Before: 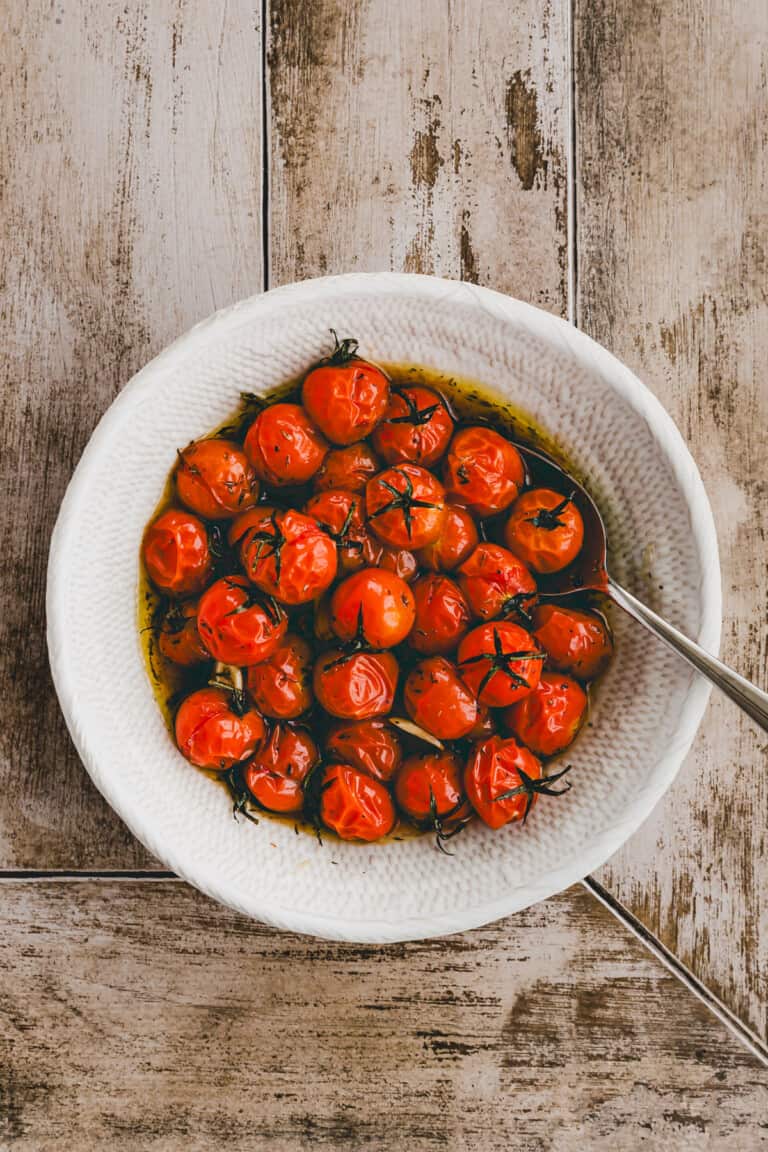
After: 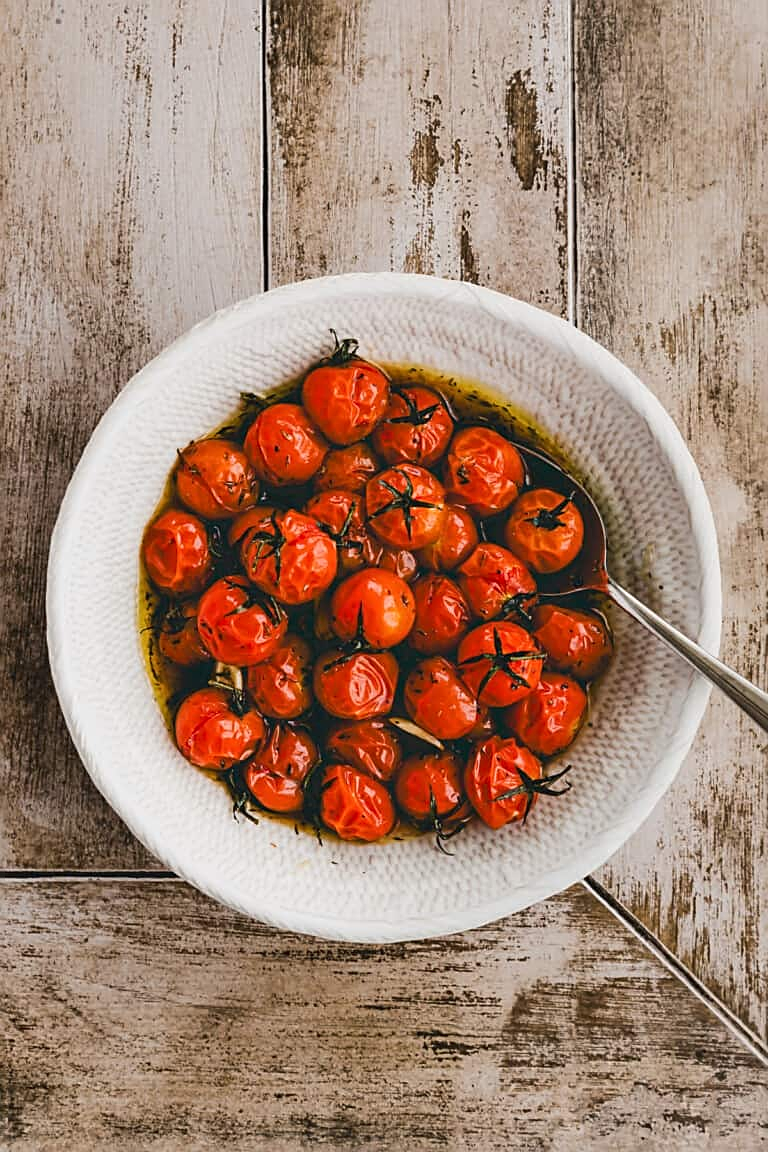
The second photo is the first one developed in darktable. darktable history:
sharpen: on, module defaults
contrast brightness saturation: contrast 0.07
